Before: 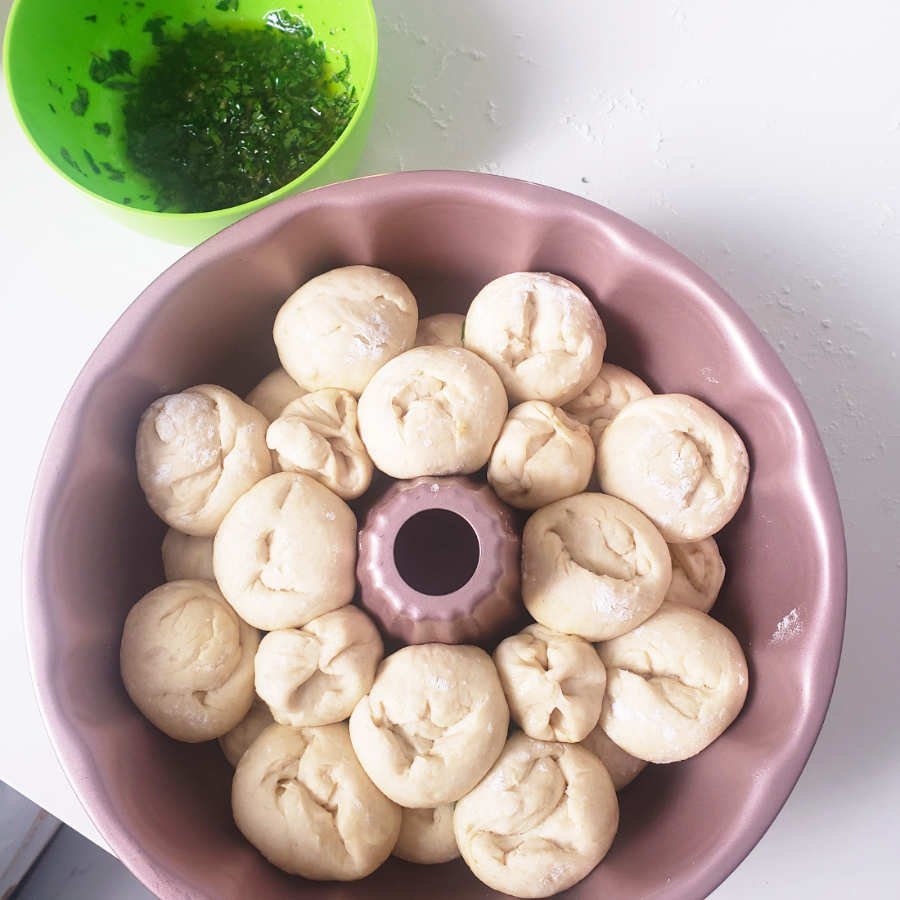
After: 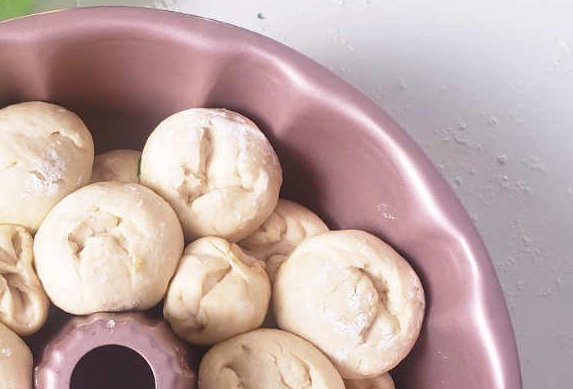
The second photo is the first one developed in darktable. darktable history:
crop: left 36.005%, top 18.293%, right 0.31%, bottom 38.444%
shadows and highlights: radius 125.46, shadows 30.51, highlights -30.51, low approximation 0.01, soften with gaussian
